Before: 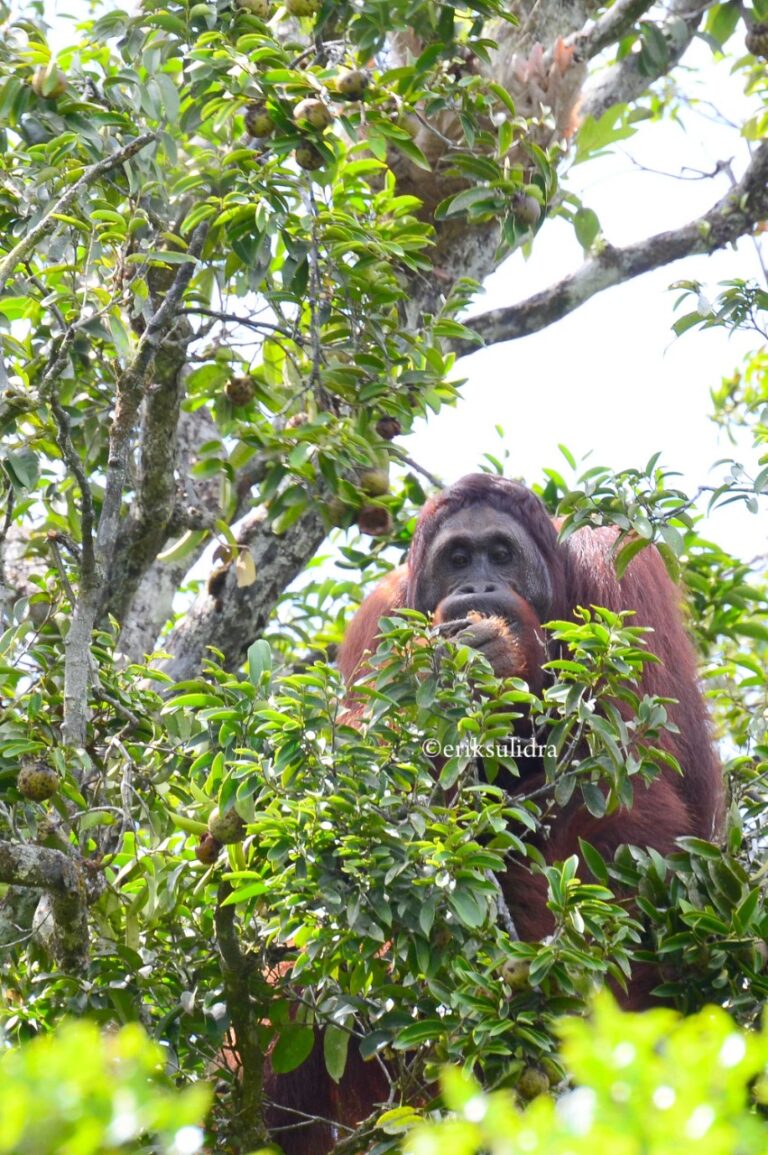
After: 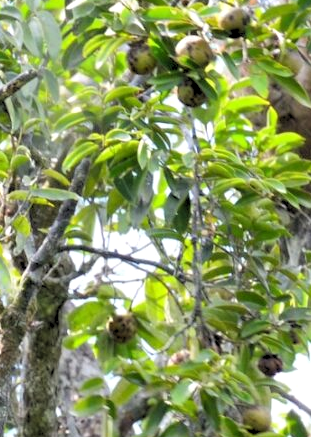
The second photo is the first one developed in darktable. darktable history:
rgb levels: levels [[0.029, 0.461, 0.922], [0, 0.5, 1], [0, 0.5, 1]]
crop: left 15.452%, top 5.459%, right 43.956%, bottom 56.62%
